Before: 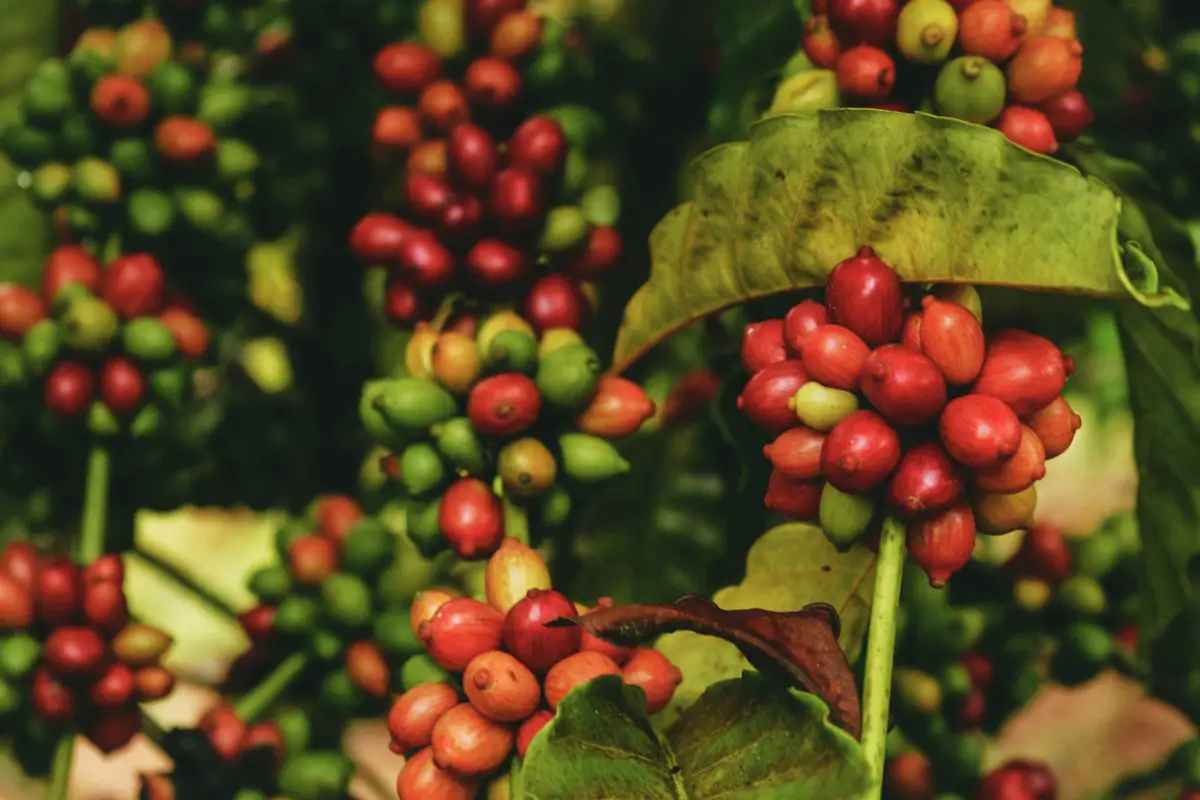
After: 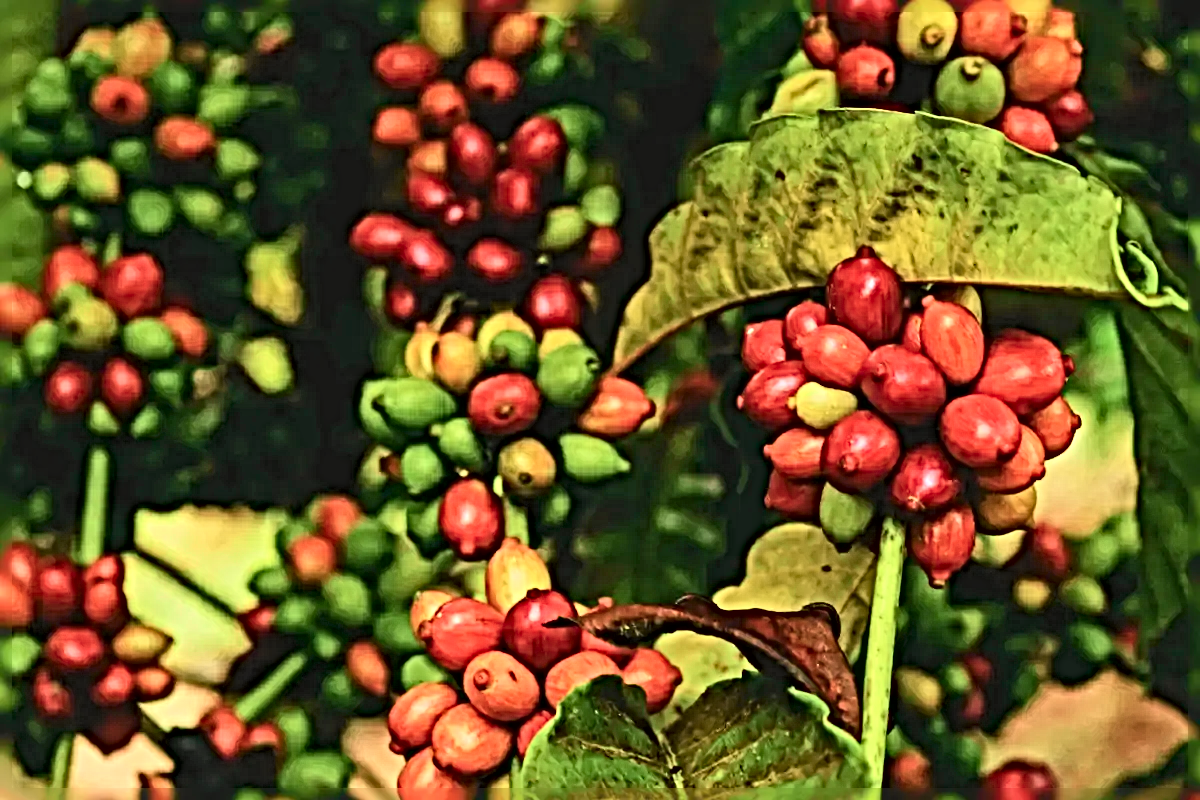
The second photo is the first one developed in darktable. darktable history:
tone curve: curves: ch0 [(0, 0) (0.055, 0.057) (0.258, 0.307) (0.434, 0.543) (0.517, 0.657) (0.745, 0.874) (1, 1)]; ch1 [(0, 0) (0.346, 0.307) (0.418, 0.383) (0.46, 0.439) (0.482, 0.493) (0.502, 0.503) (0.517, 0.514) (0.55, 0.561) (0.588, 0.603) (0.646, 0.688) (1, 1)]; ch2 [(0, 0) (0.346, 0.34) (0.431, 0.45) (0.485, 0.499) (0.5, 0.503) (0.527, 0.525) (0.545, 0.562) (0.679, 0.706) (1, 1)], color space Lab, independent channels, preserve colors none
sharpen: radius 6.256, amount 1.796, threshold 0.135
